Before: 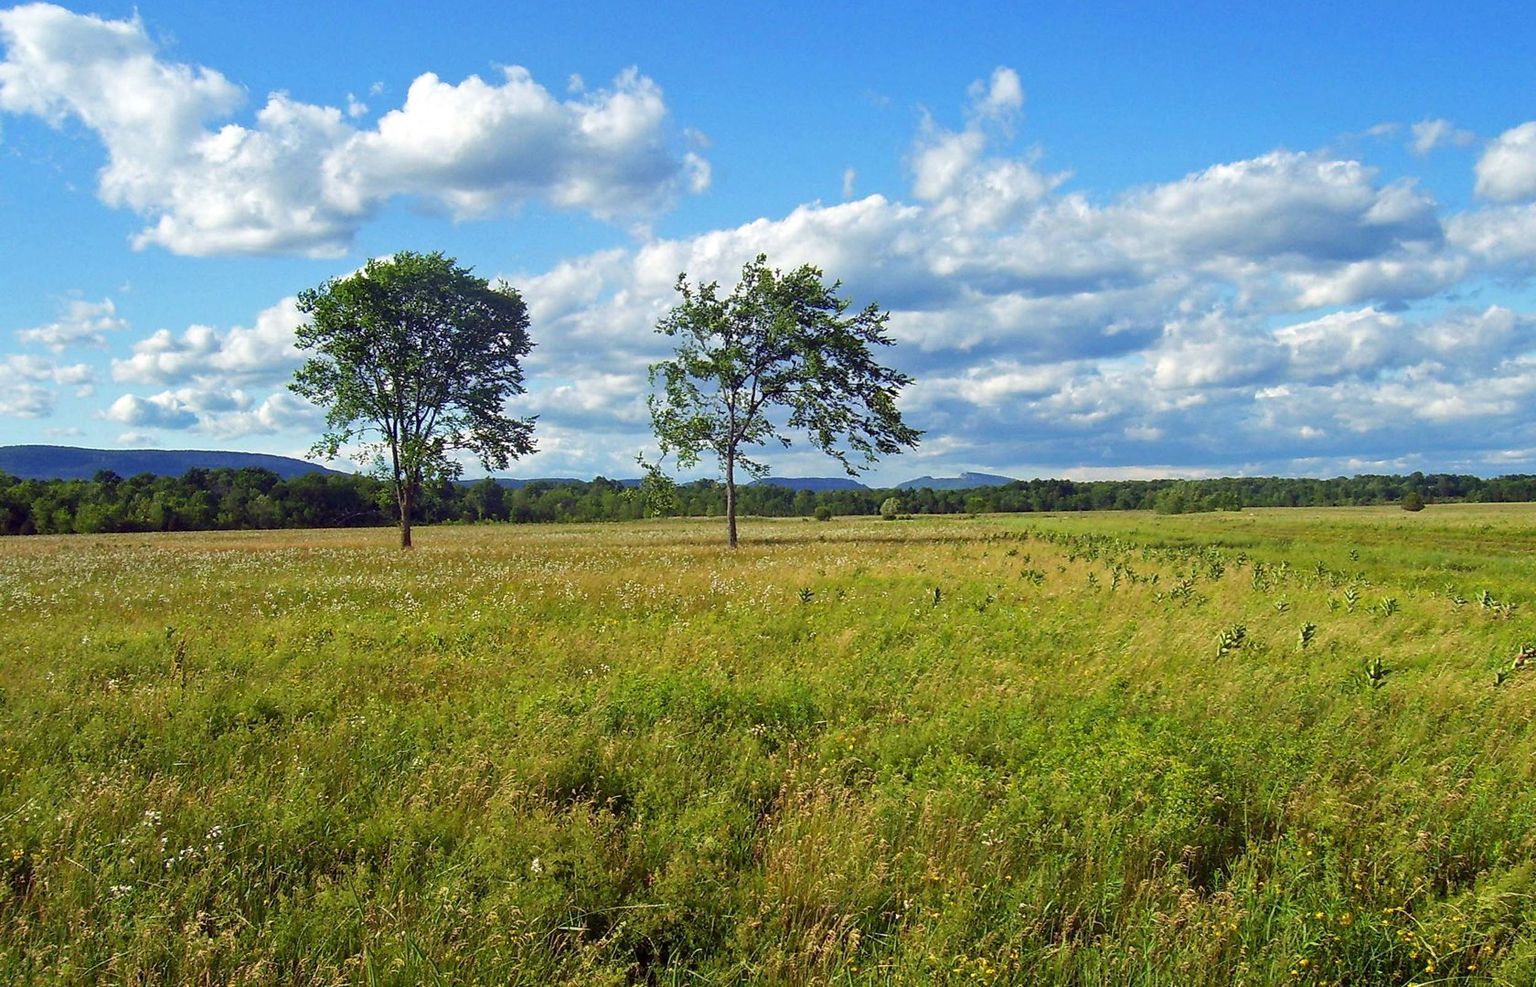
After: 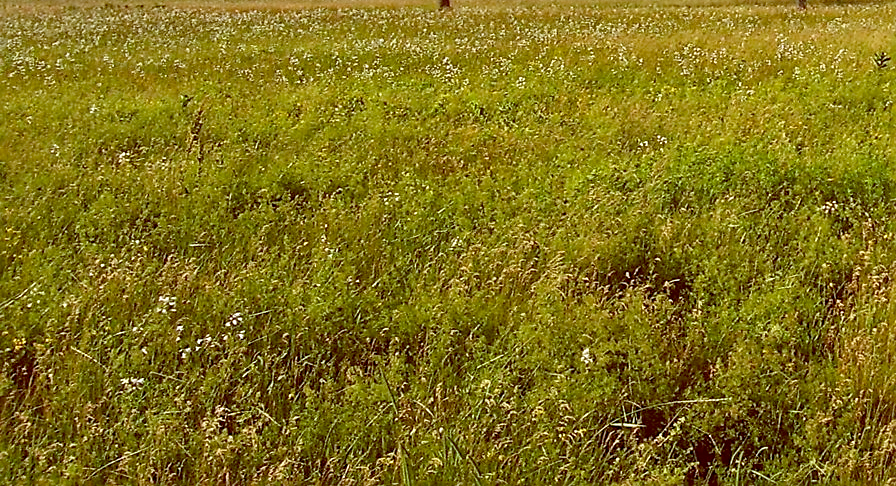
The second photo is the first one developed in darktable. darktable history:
tone equalizer: on, module defaults
sharpen: amount 0.6
color balance: lift [1, 1.011, 0.999, 0.989], gamma [1.109, 1.045, 1.039, 0.955], gain [0.917, 0.936, 0.952, 1.064], contrast 2.32%, contrast fulcrum 19%, output saturation 101%
crop and rotate: top 54.778%, right 46.61%, bottom 0.159%
